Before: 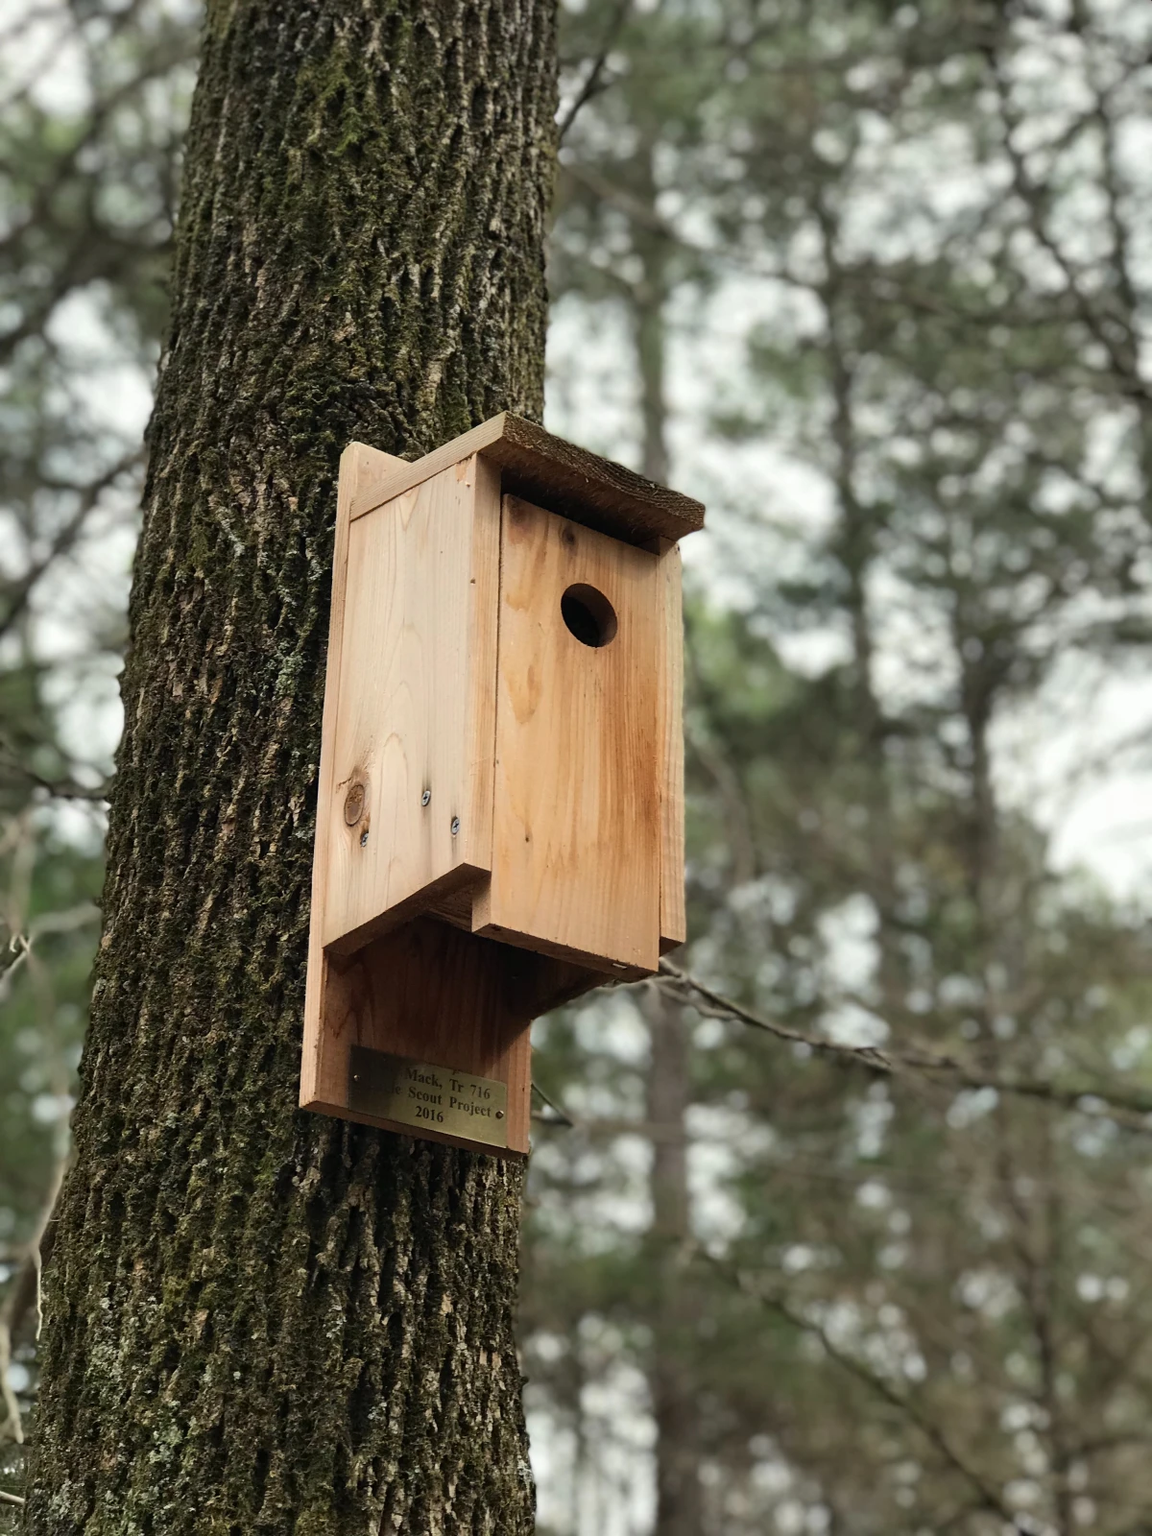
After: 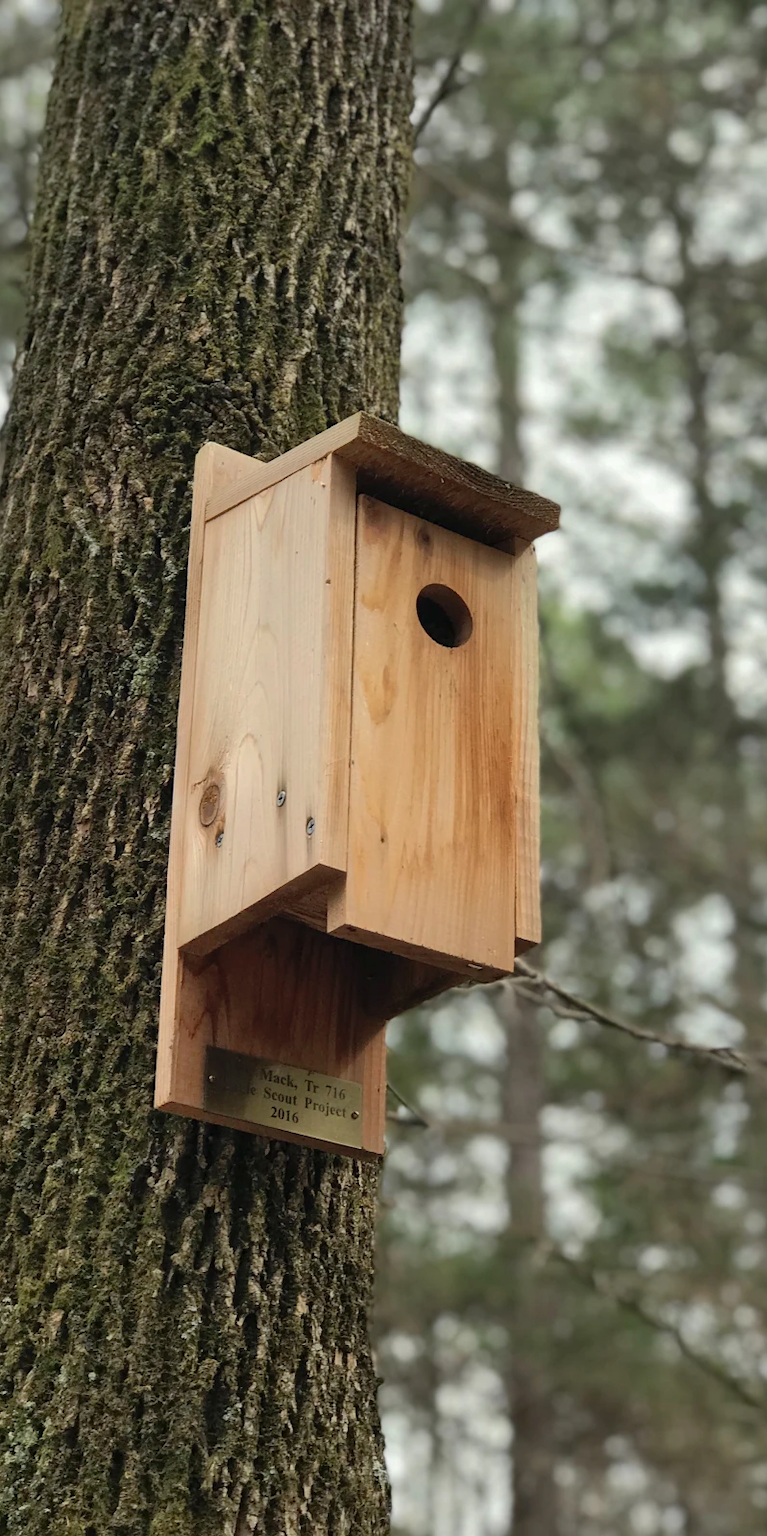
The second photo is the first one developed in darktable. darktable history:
crop and rotate: left 12.648%, right 20.685%
shadows and highlights: on, module defaults
